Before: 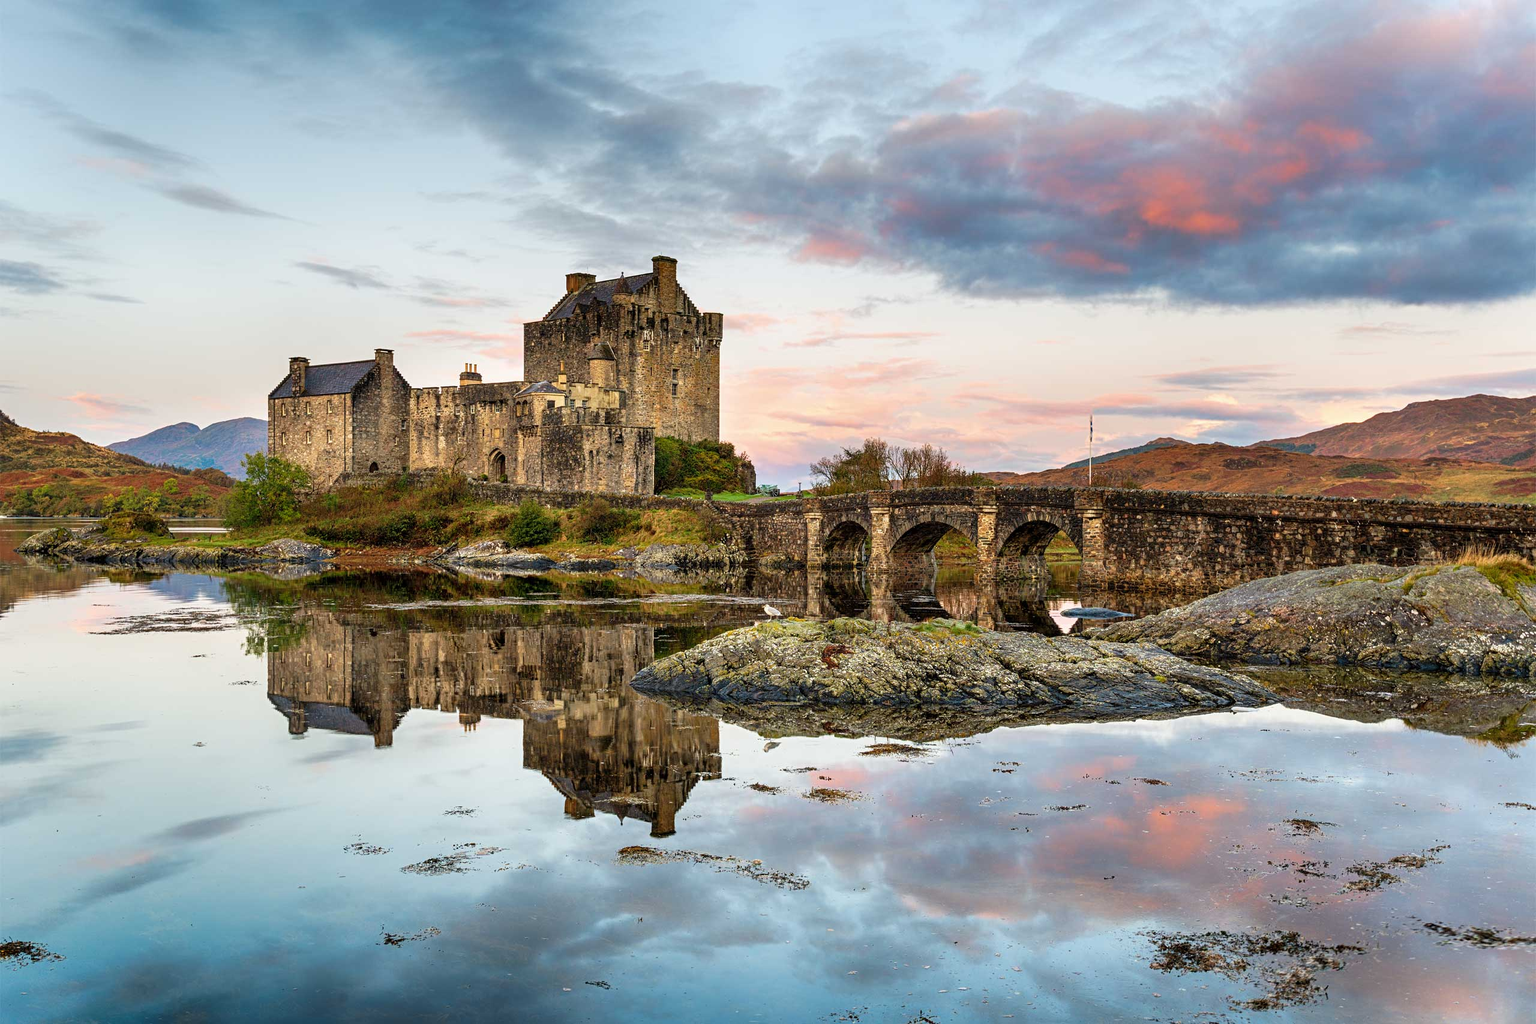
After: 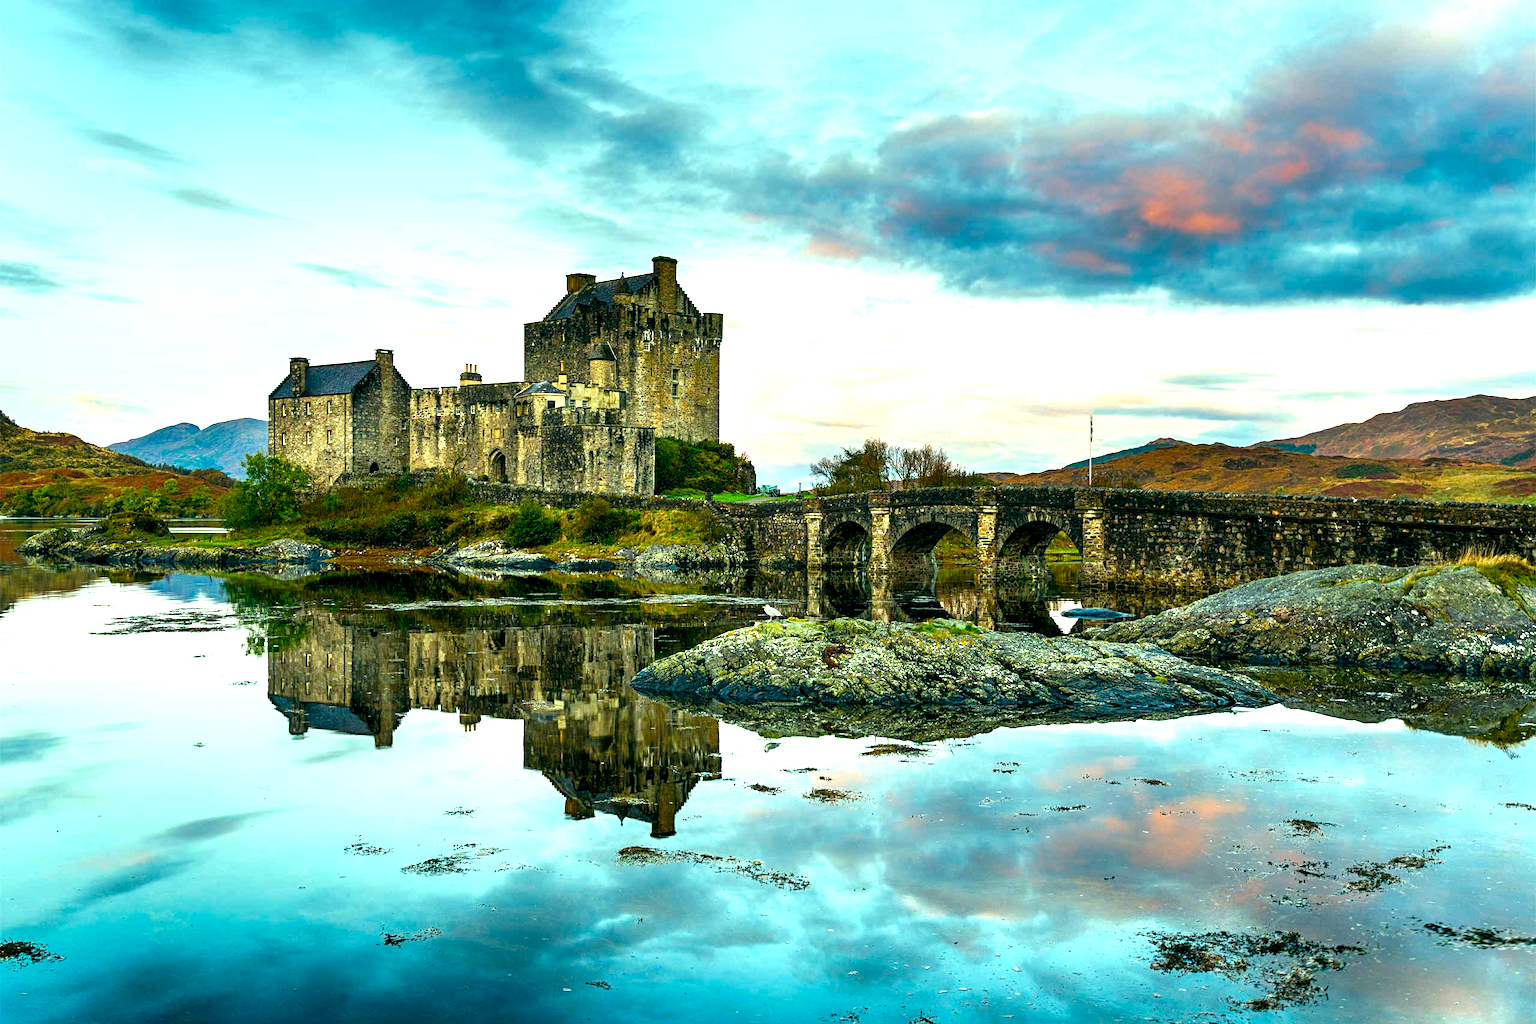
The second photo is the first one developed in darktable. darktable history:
white balance: red 0.98, blue 1.034
color balance rgb: shadows lift › luminance -7.7%, shadows lift › chroma 2.13%, shadows lift › hue 165.27°, power › luminance -7.77%, power › chroma 1.1%, power › hue 215.88°, highlights gain › luminance 15.15%, highlights gain › chroma 7%, highlights gain › hue 125.57°, global offset › luminance -0.33%, global offset › chroma 0.11%, global offset › hue 165.27°, perceptual saturation grading › global saturation 24.42%, perceptual saturation grading › highlights -24.42%, perceptual saturation grading › mid-tones 24.42%, perceptual saturation grading › shadows 40%, perceptual brilliance grading › global brilliance -5%, perceptual brilliance grading › highlights 24.42%, perceptual brilliance grading › mid-tones 7%, perceptual brilliance grading › shadows -5%
